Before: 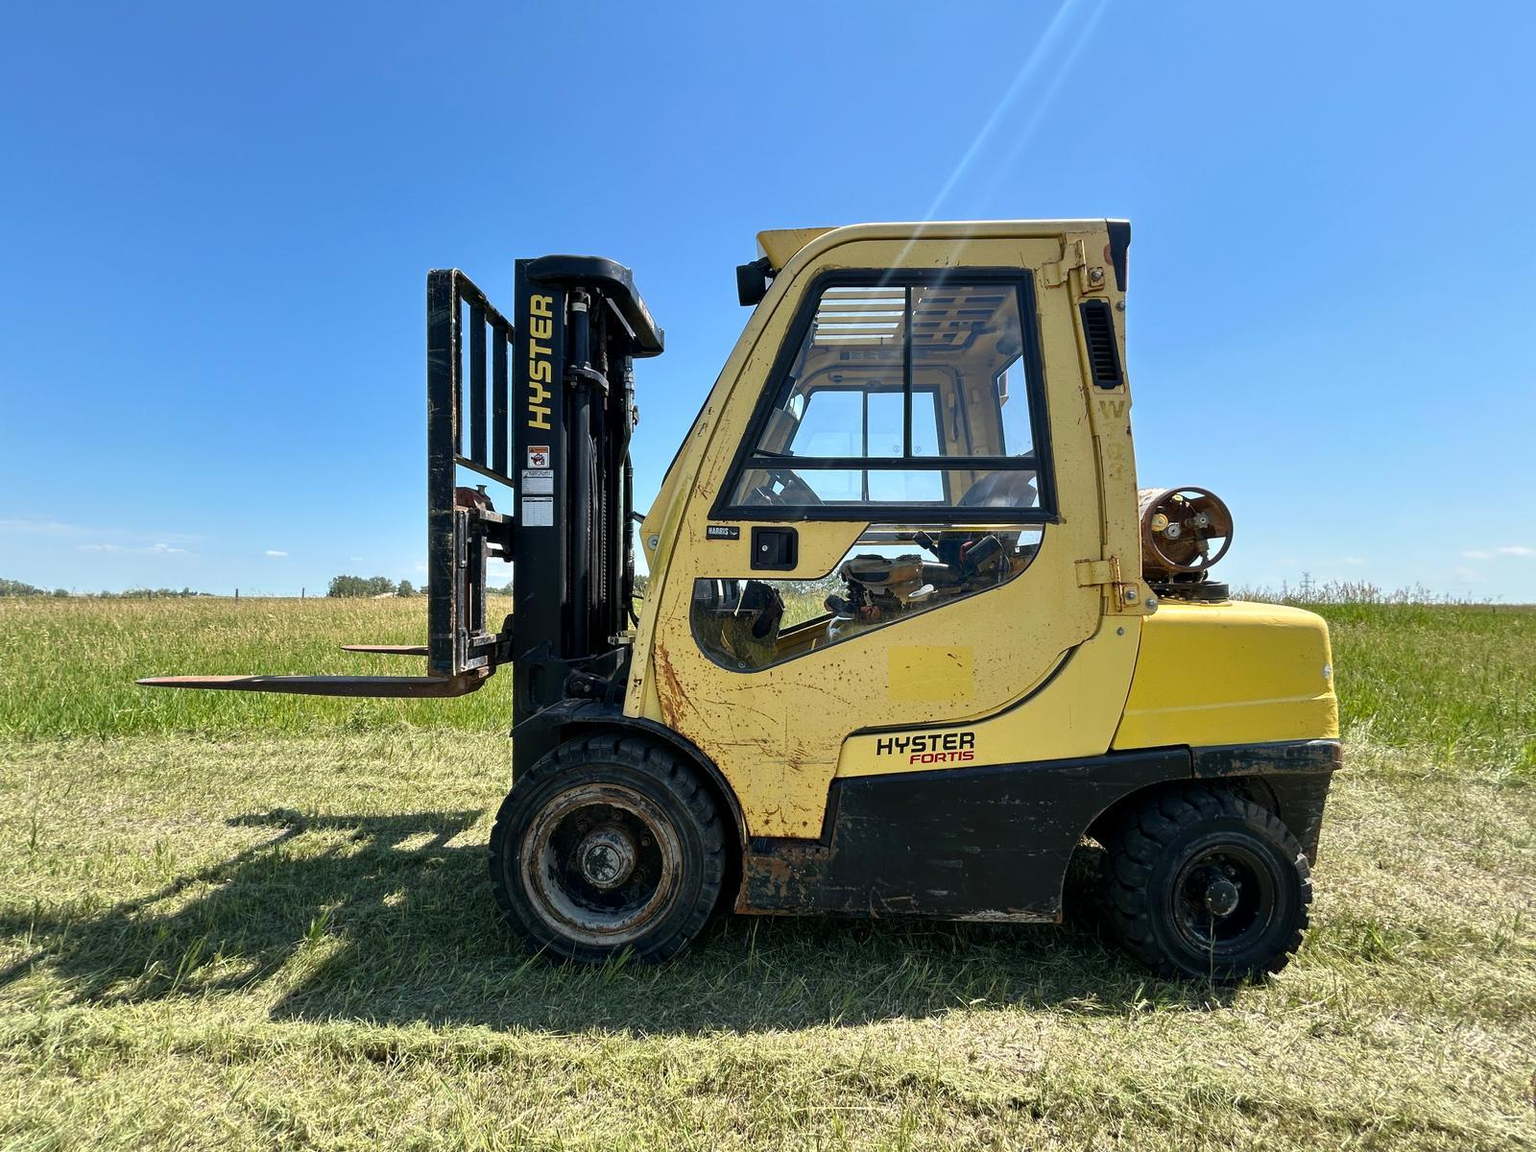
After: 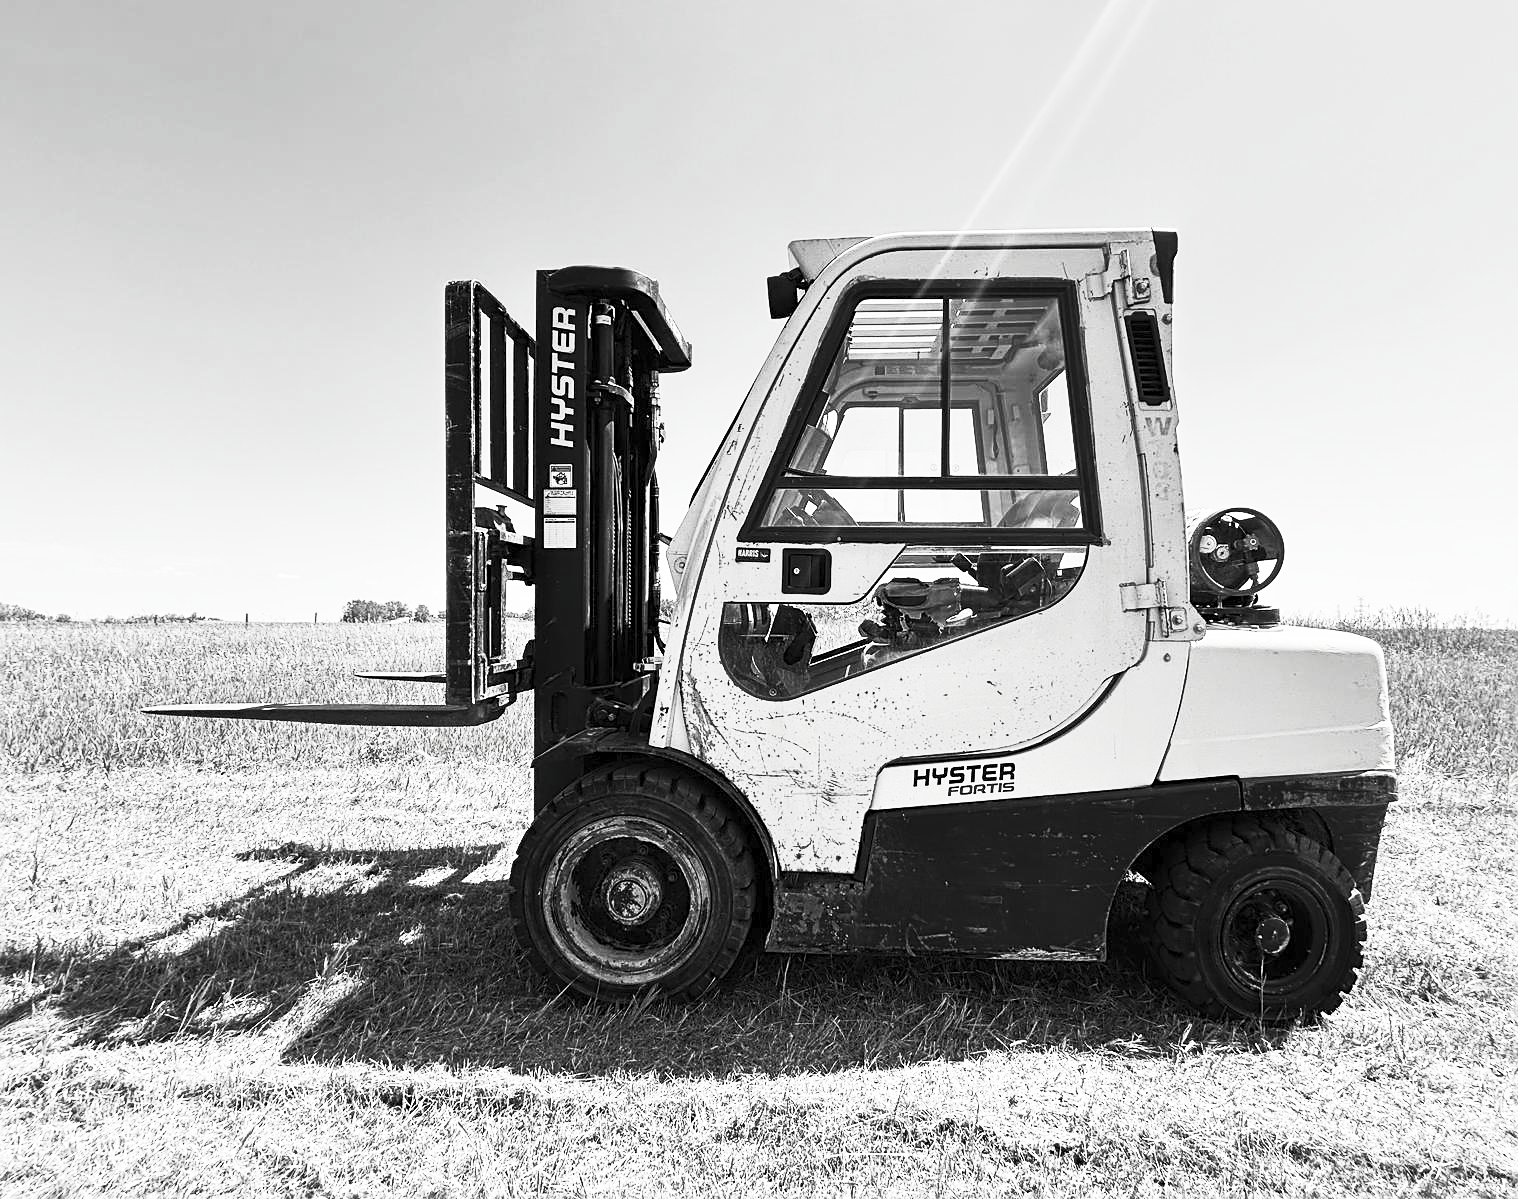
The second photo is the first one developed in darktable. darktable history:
contrast brightness saturation: contrast 0.54, brightness 0.474, saturation -0.996
crop and rotate: left 0%, right 5.106%
sharpen: on, module defaults
